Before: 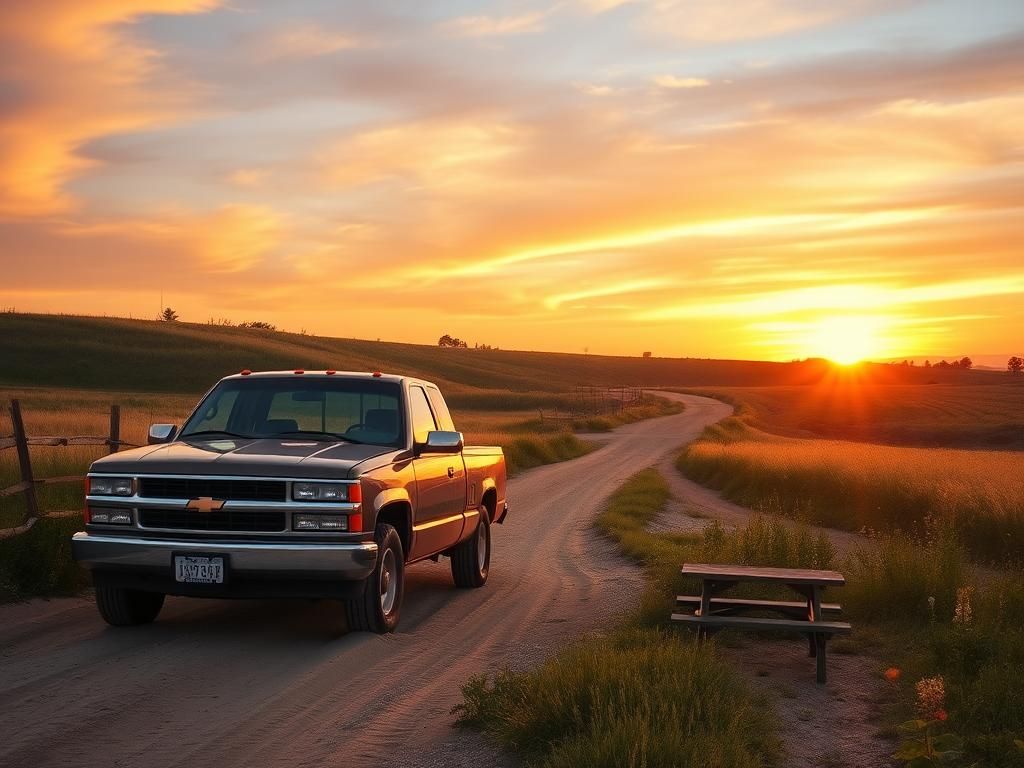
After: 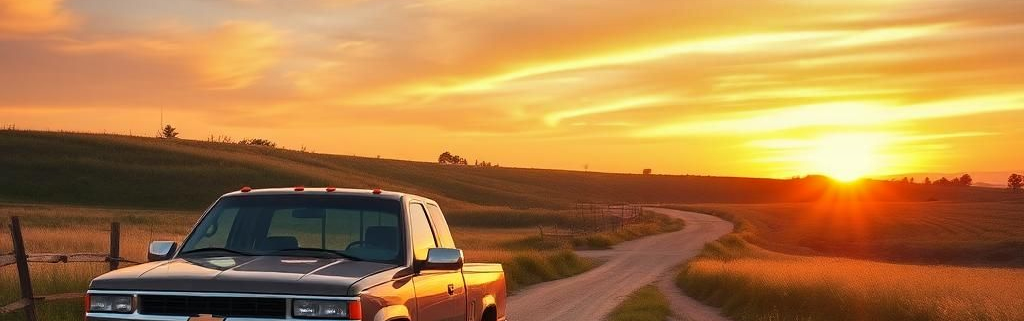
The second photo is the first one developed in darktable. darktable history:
crop and rotate: top 23.84%, bottom 34.294%
shadows and highlights: soften with gaussian
